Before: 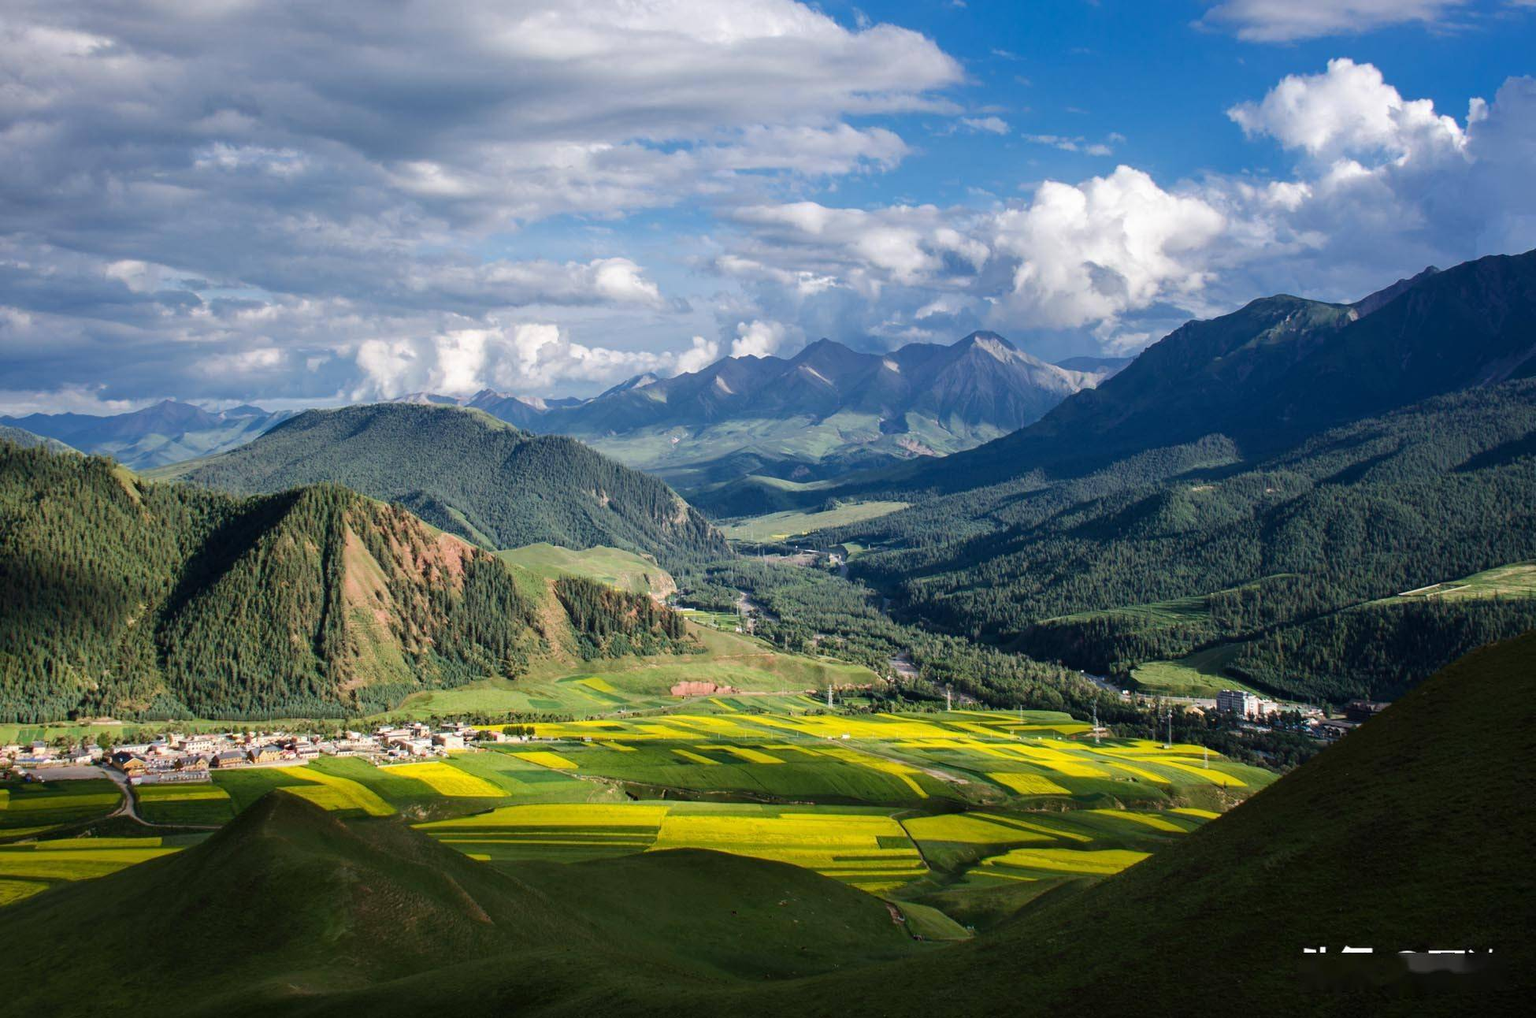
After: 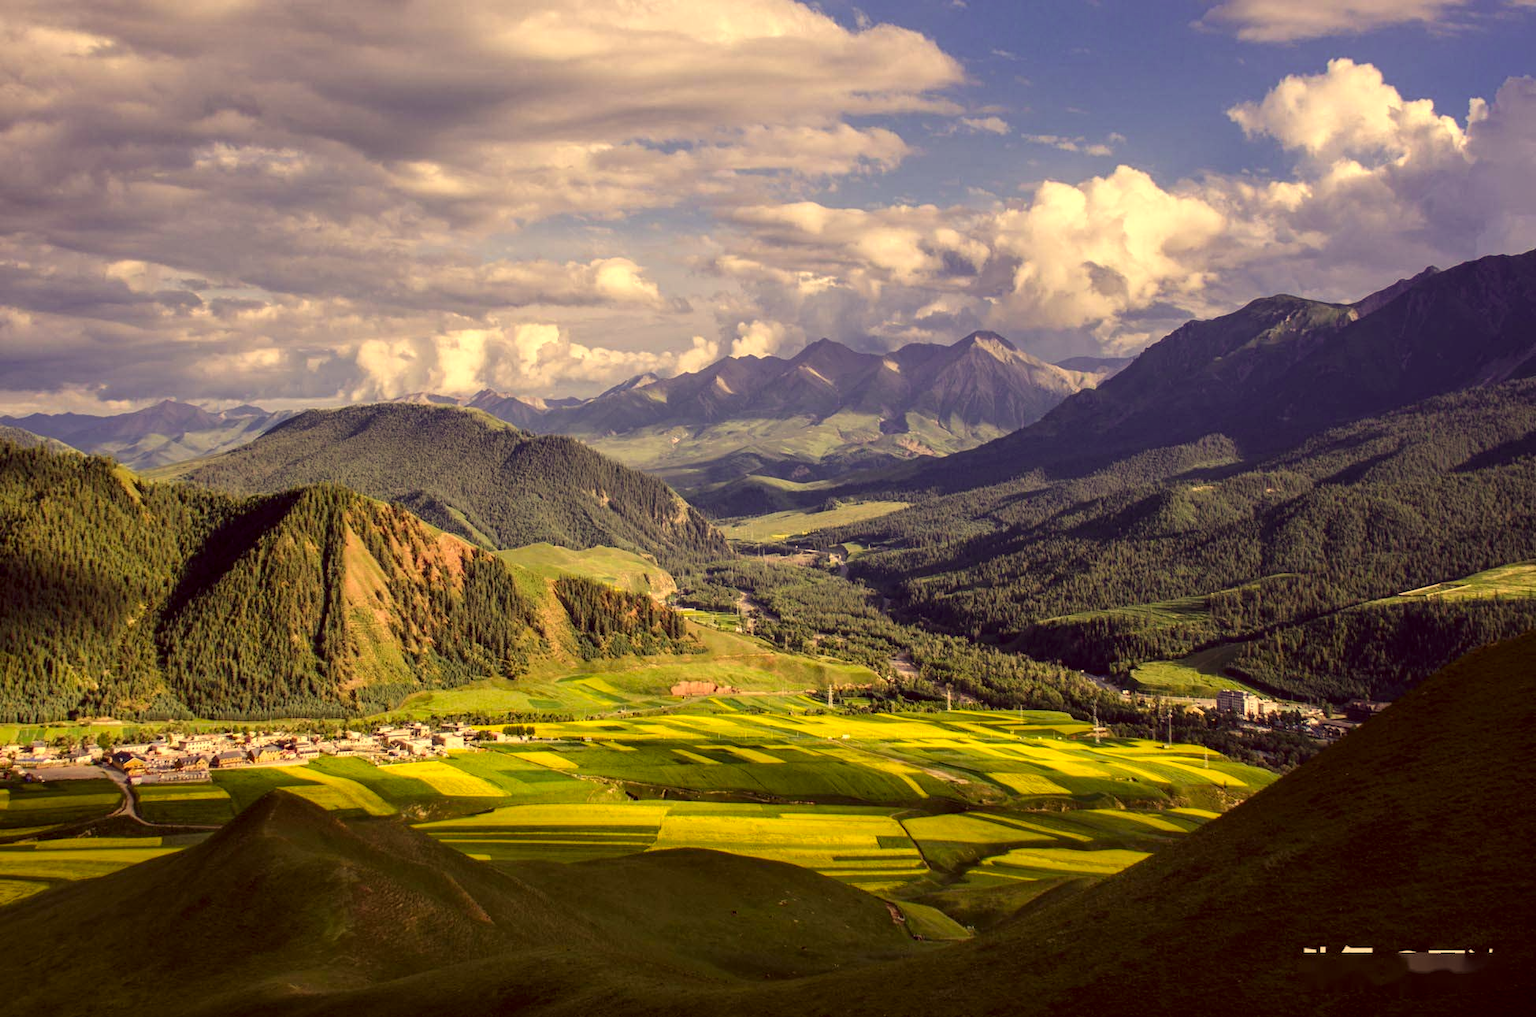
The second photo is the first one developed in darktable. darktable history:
color correction: highlights a* 9.61, highlights b* 38.99, shadows a* 13.82, shadows b* 3.4
local contrast: on, module defaults
